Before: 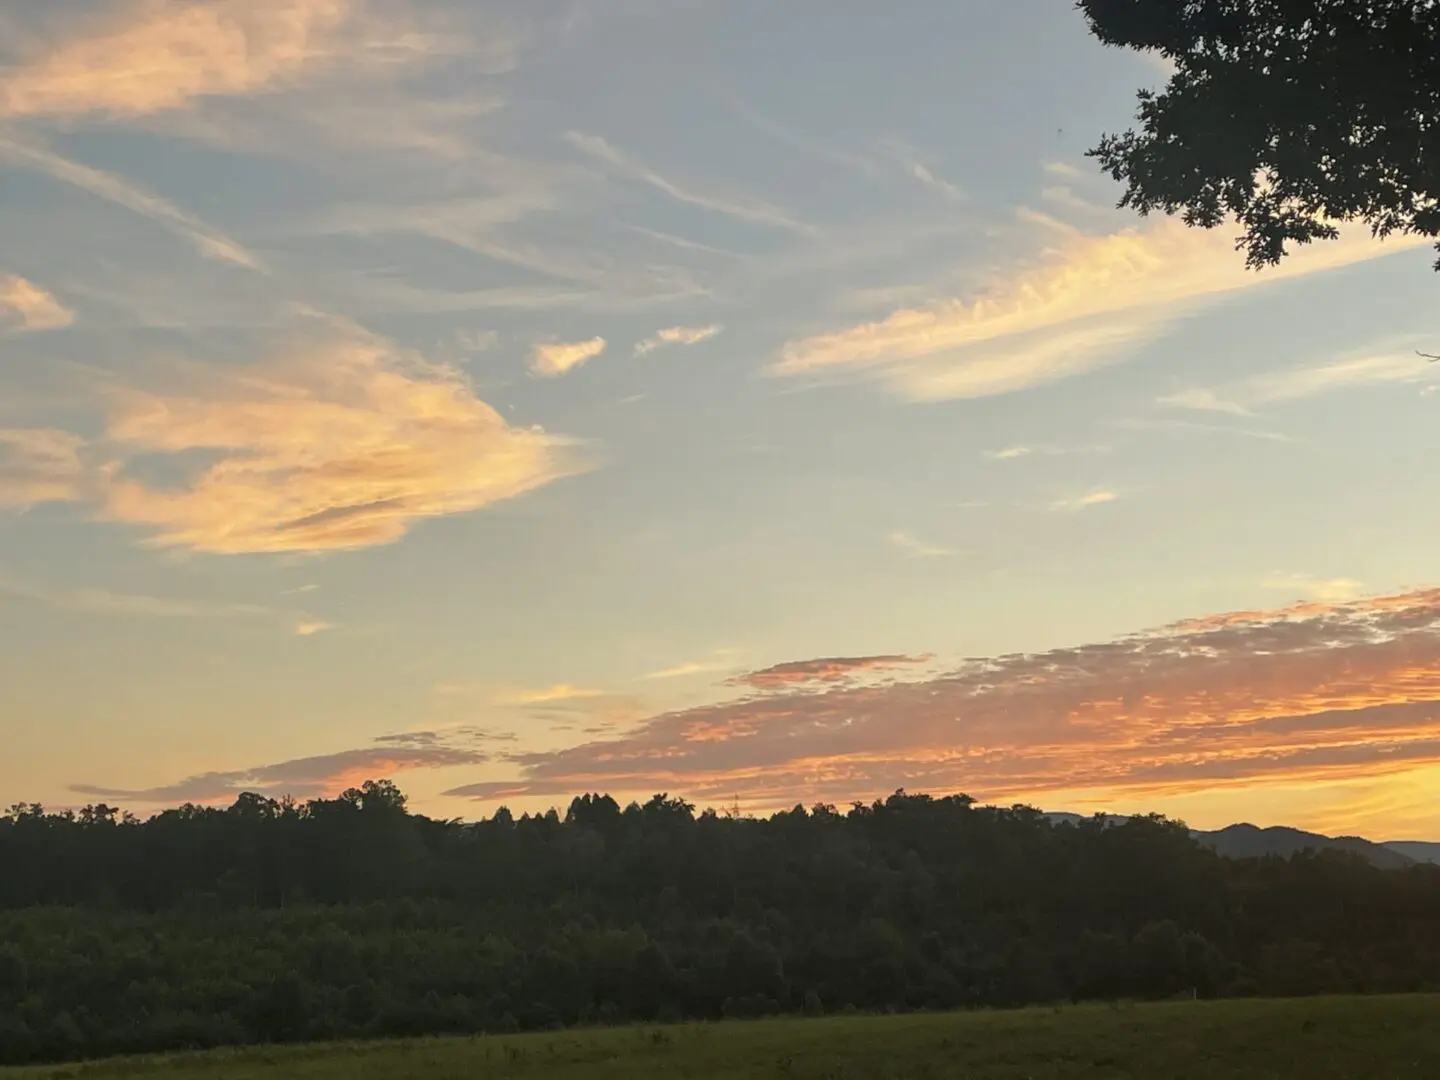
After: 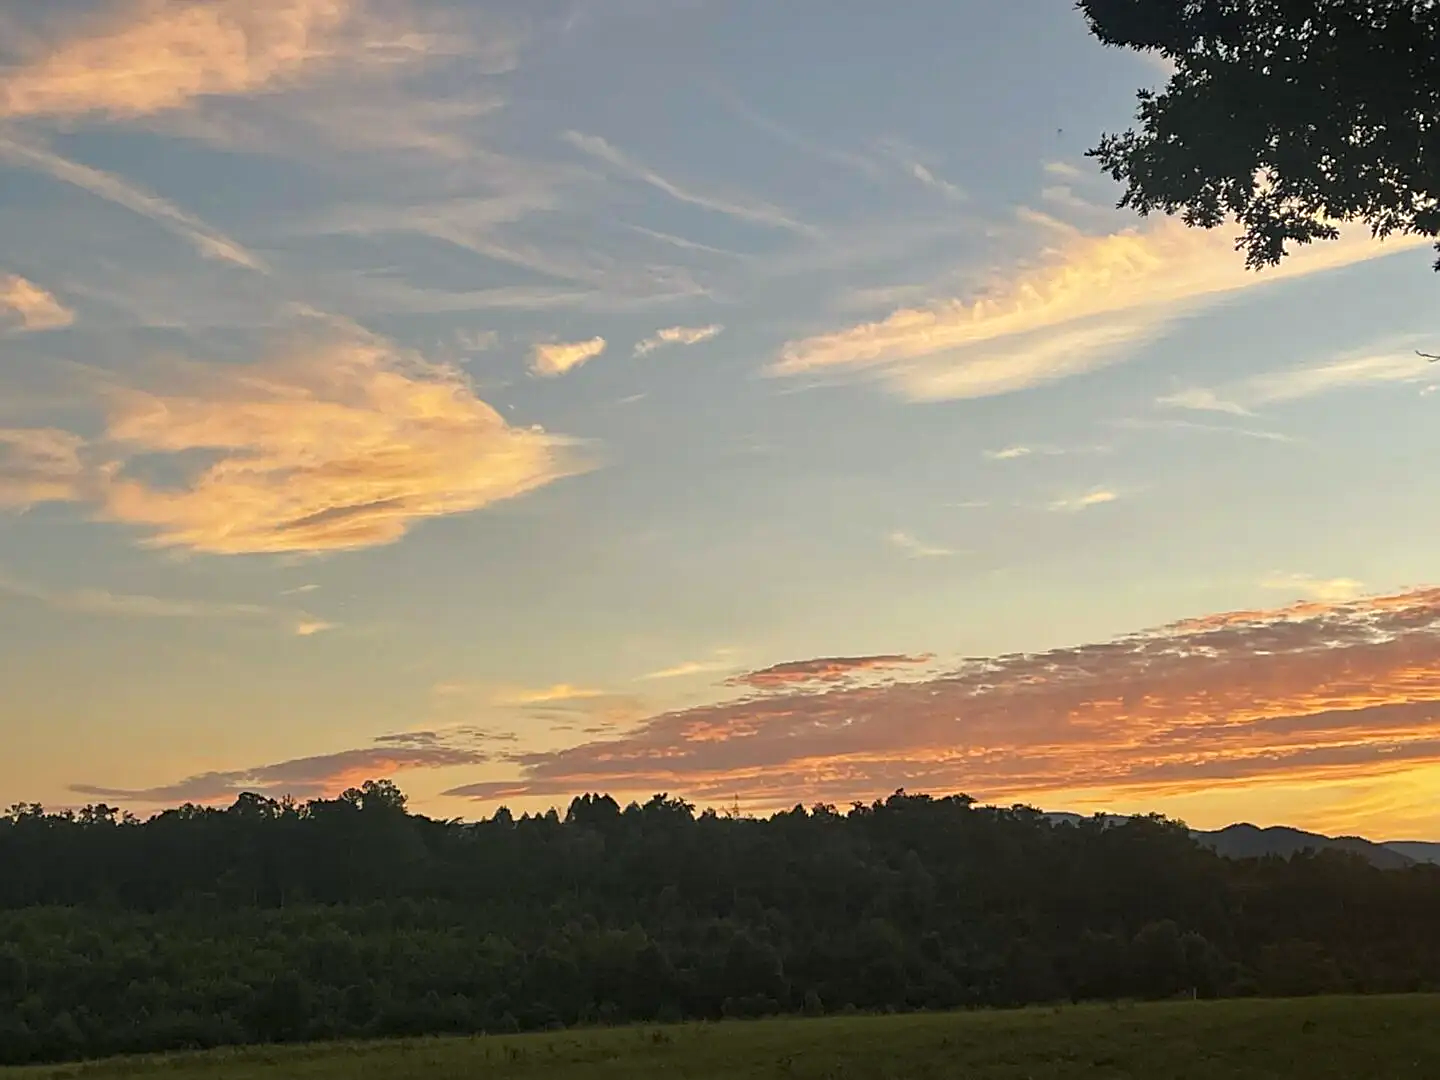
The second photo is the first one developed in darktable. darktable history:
sharpen: on, module defaults
haze removal: strength 0.278, distance 0.246, compatibility mode true, adaptive false
